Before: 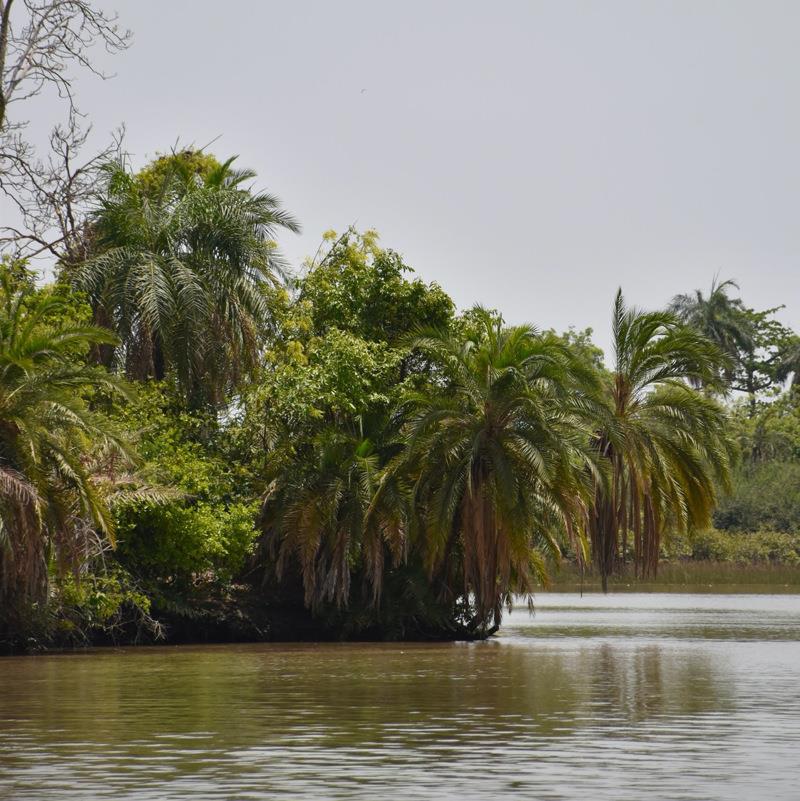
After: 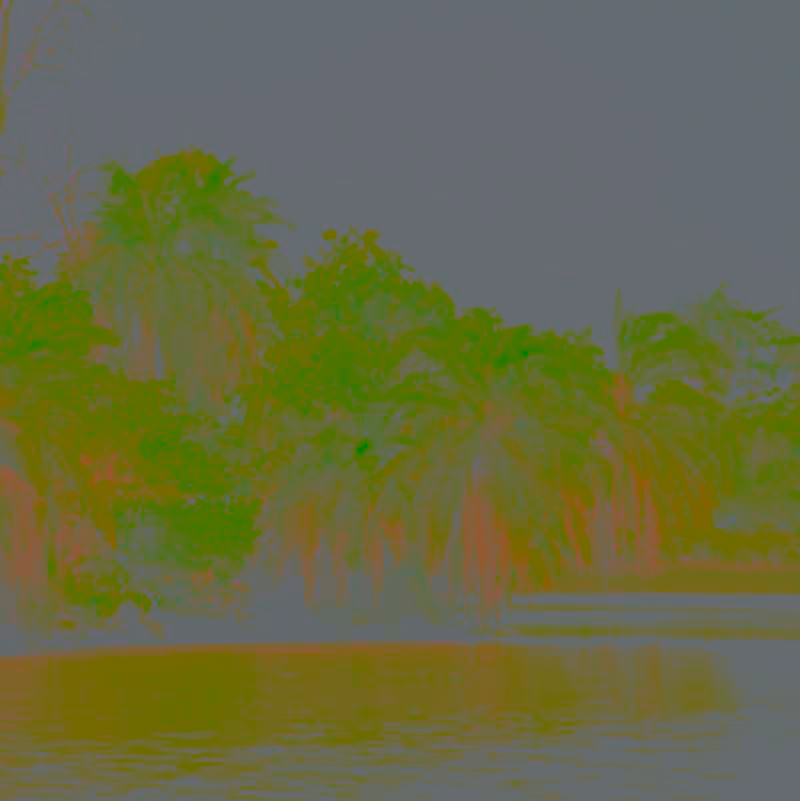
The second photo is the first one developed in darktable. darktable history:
contrast brightness saturation: contrast -0.99, brightness -0.17, saturation 0.75
tone curve: curves: ch0 [(0, 0) (0.035, 0.017) (0.131, 0.108) (0.279, 0.279) (0.476, 0.554) (0.617, 0.693) (0.704, 0.77) (0.801, 0.854) (0.895, 0.927) (1, 0.976)]; ch1 [(0, 0) (0.318, 0.278) (0.444, 0.427) (0.493, 0.488) (0.504, 0.497) (0.537, 0.538) (0.594, 0.616) (0.746, 0.764) (1, 1)]; ch2 [(0, 0) (0.316, 0.292) (0.381, 0.37) (0.423, 0.448) (0.476, 0.482) (0.502, 0.495) (0.529, 0.547) (0.583, 0.608) (0.639, 0.657) (0.7, 0.7) (0.861, 0.808) (1, 0.951)], color space Lab, independent channels, preserve colors none
